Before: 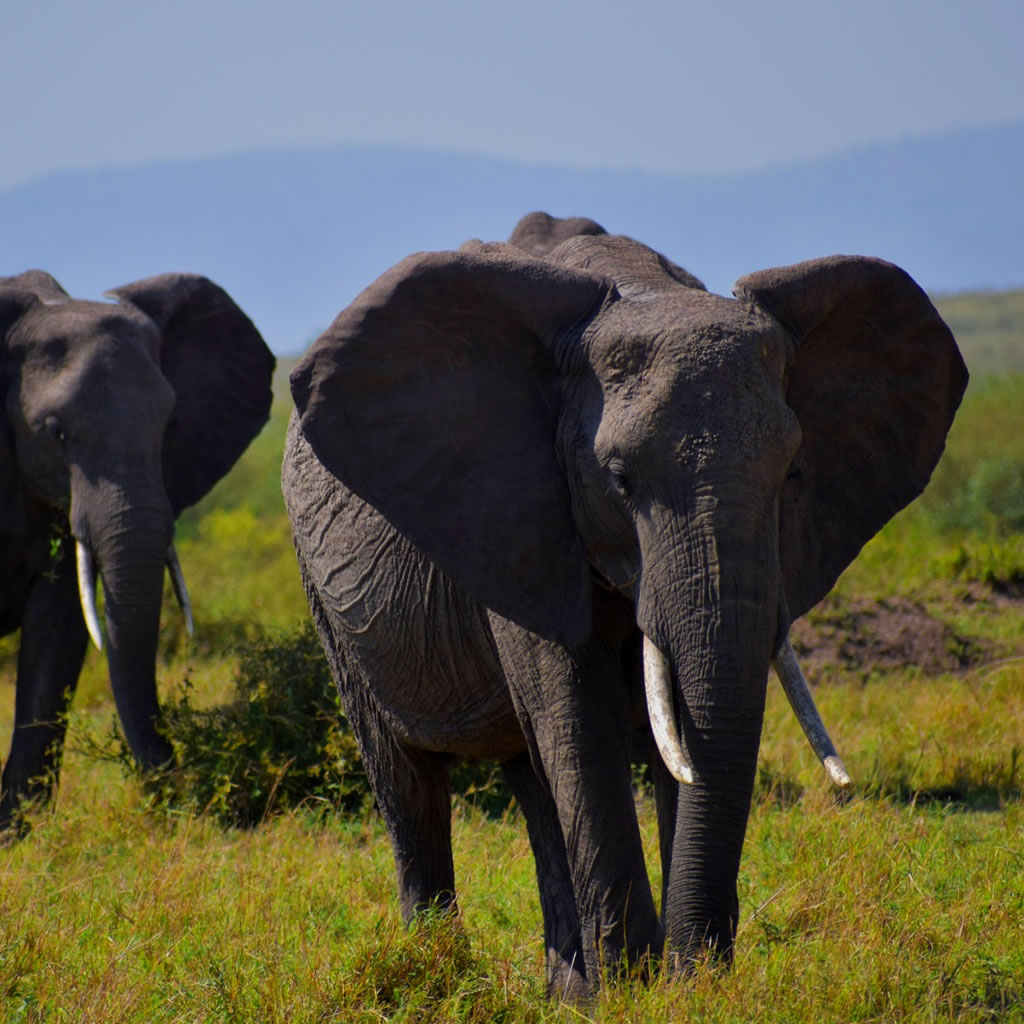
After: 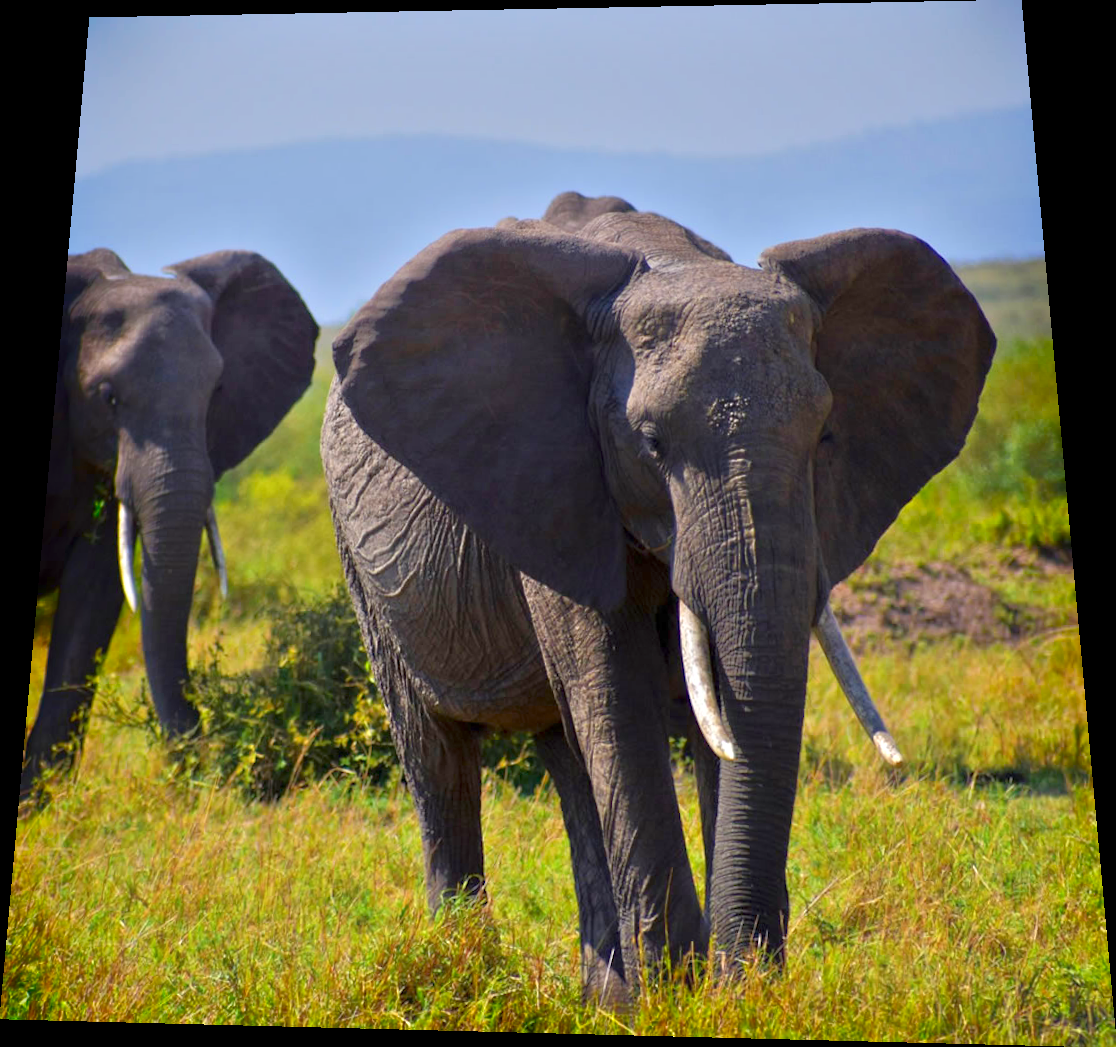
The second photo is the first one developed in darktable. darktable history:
shadows and highlights: shadows -70, highlights 35, soften with gaussian
tone equalizer: -8 EV 2 EV, -7 EV 2 EV, -6 EV 2 EV, -5 EV 2 EV, -4 EV 2 EV, -3 EV 1.5 EV, -2 EV 1 EV, -1 EV 0.5 EV
rotate and perspective: rotation 0.128°, lens shift (vertical) -0.181, lens shift (horizontal) -0.044, shear 0.001, automatic cropping off
